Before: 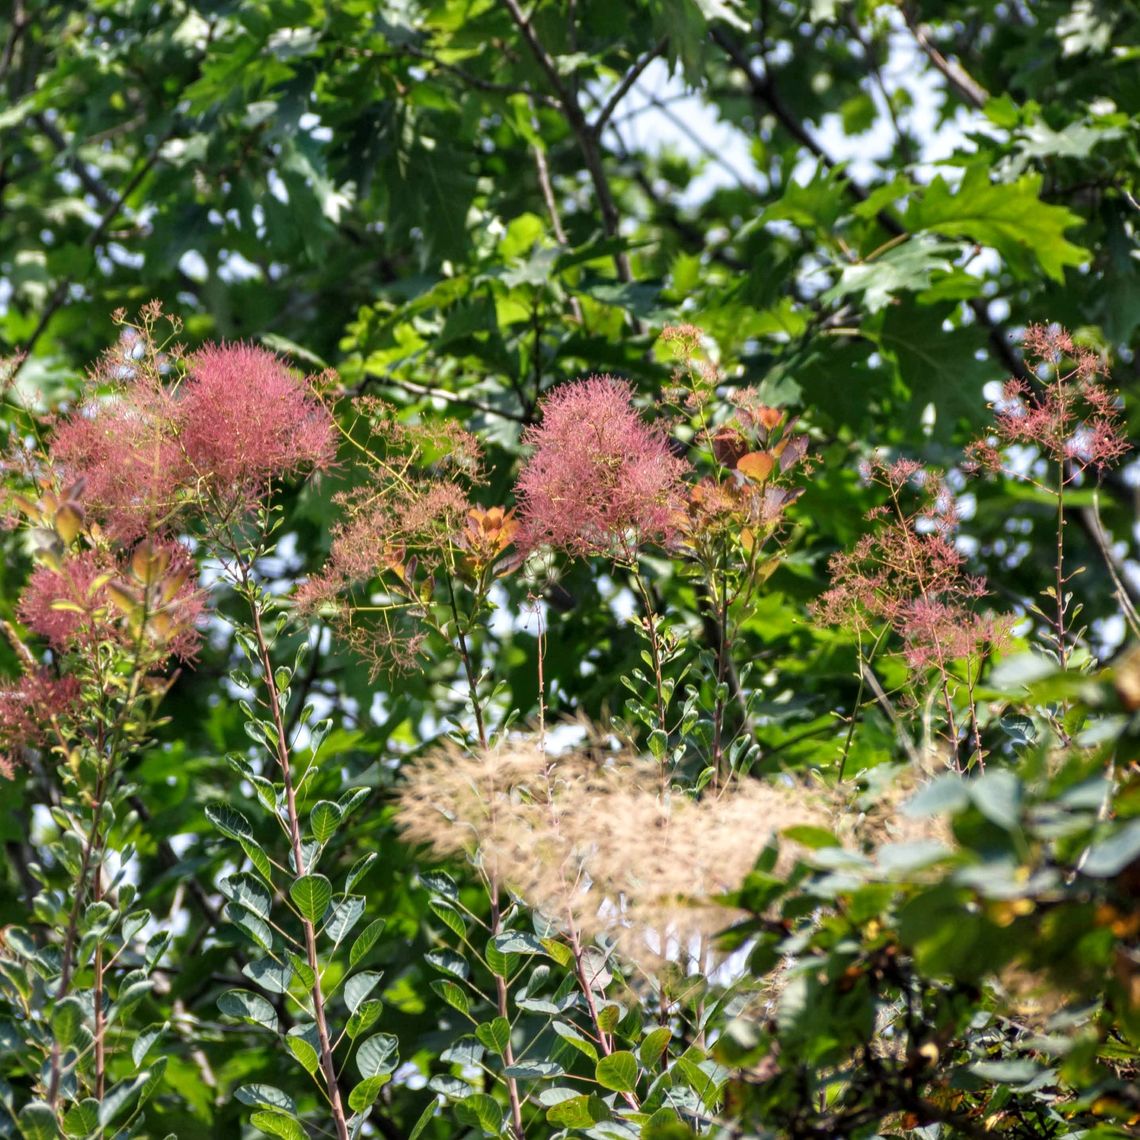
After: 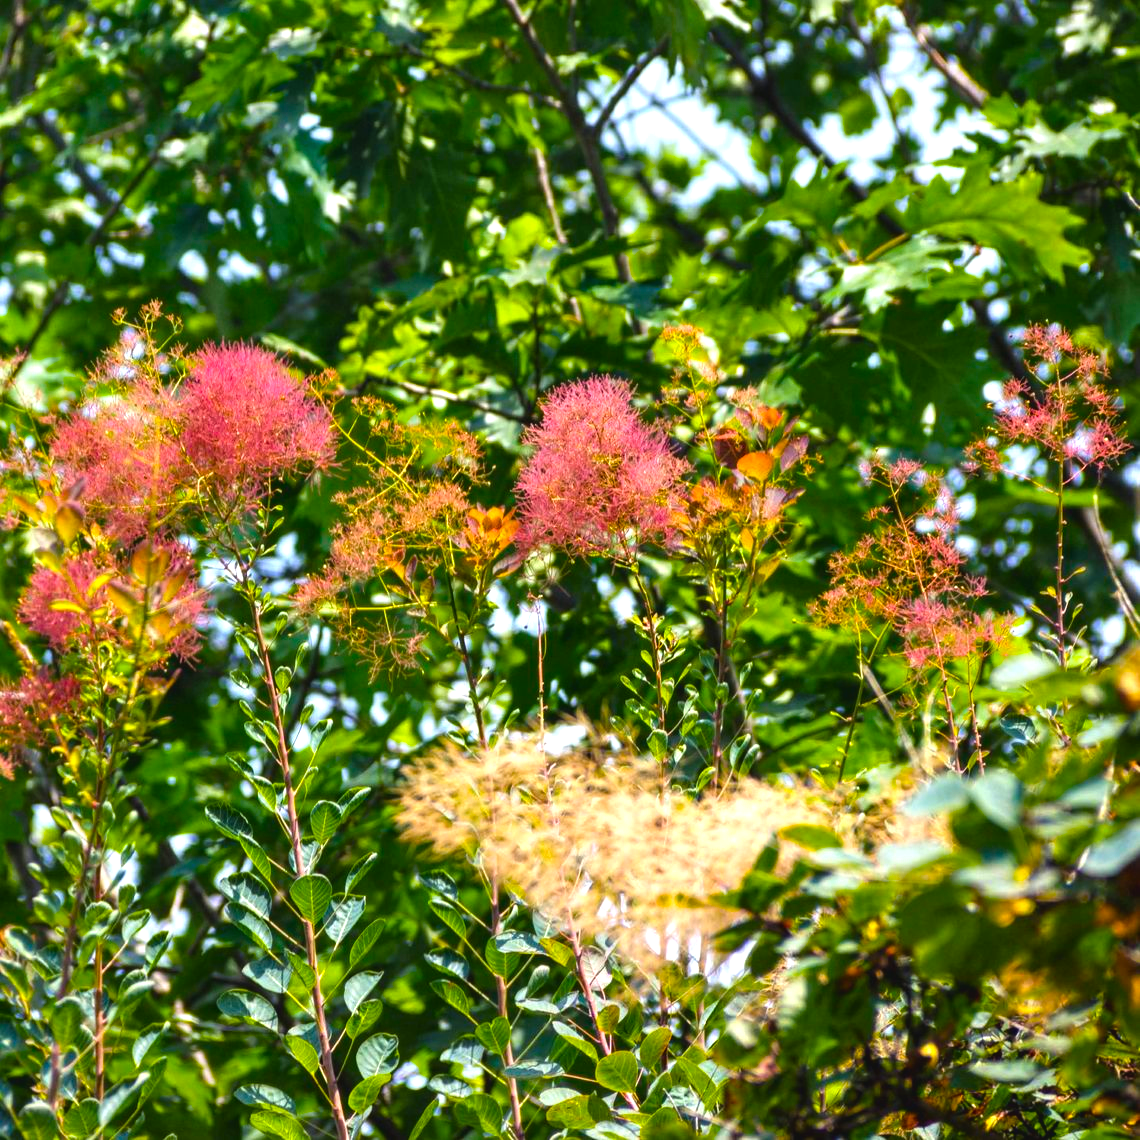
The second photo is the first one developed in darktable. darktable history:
exposure: black level correction -0.004, exposure 0.051 EV, compensate highlight preservation false
color balance rgb: shadows lift › luminance -10.07%, power › hue 73.12°, perceptual saturation grading › global saturation 30.353%, perceptual brilliance grading › global brilliance 9.926%, global vibrance 50.708%
